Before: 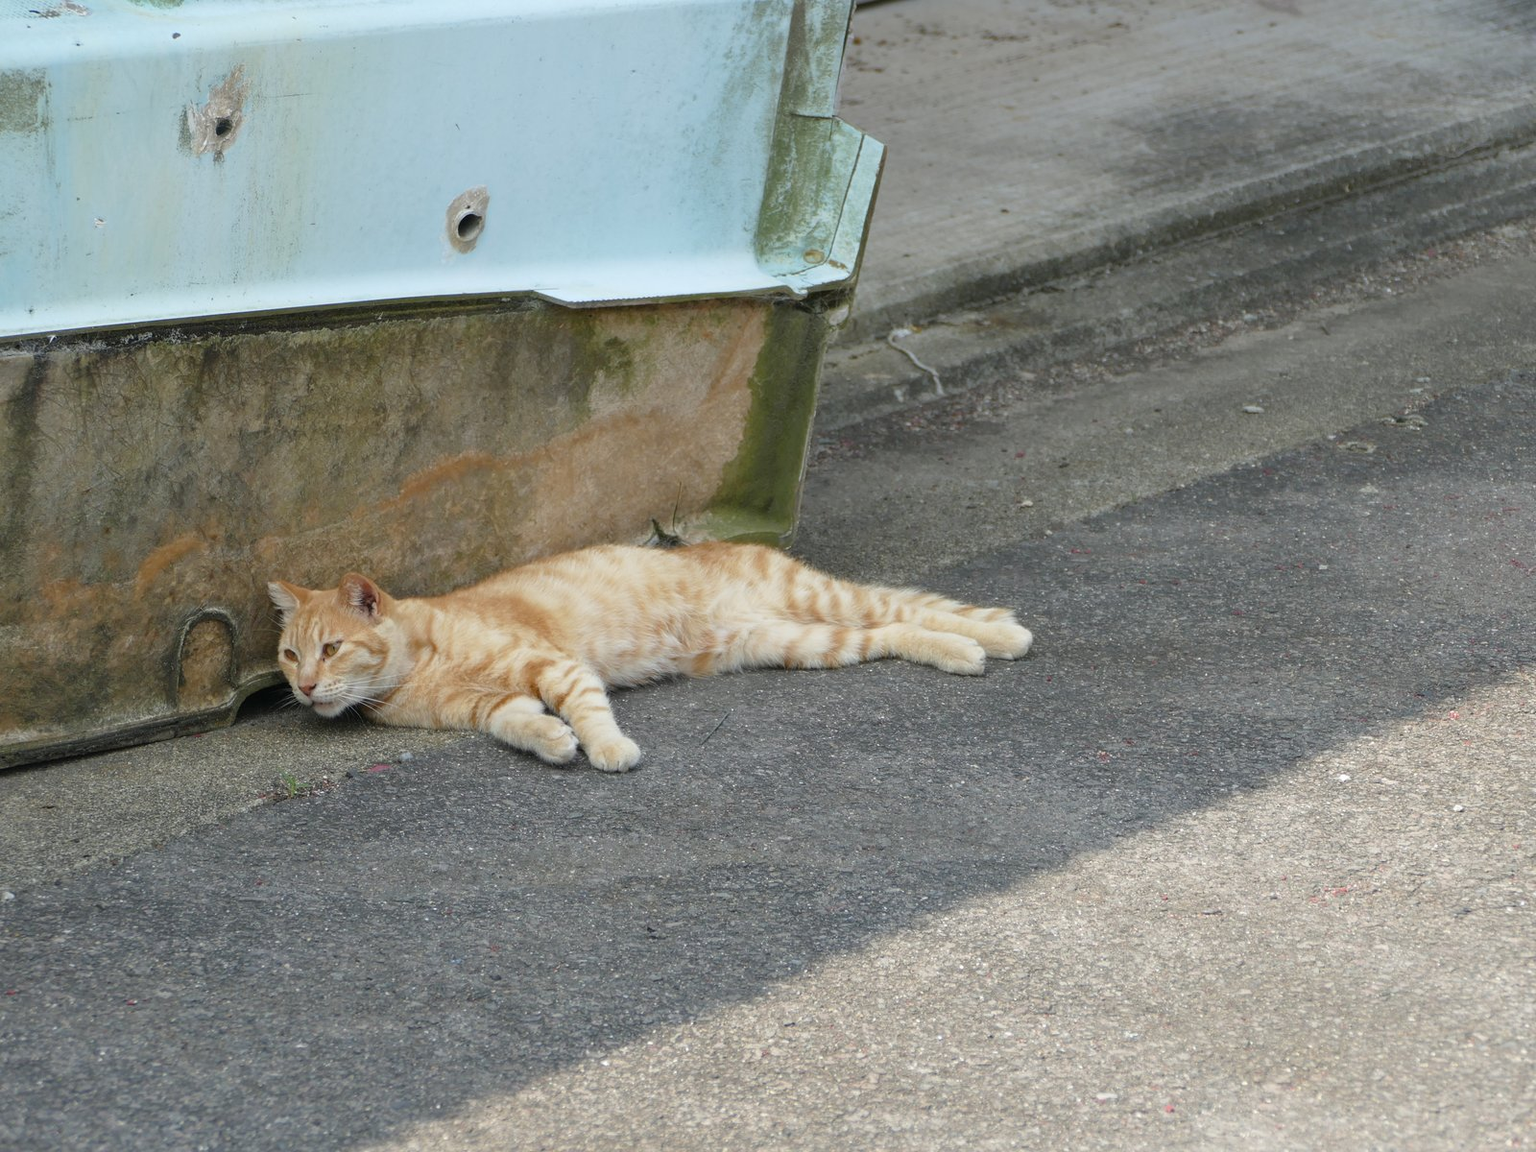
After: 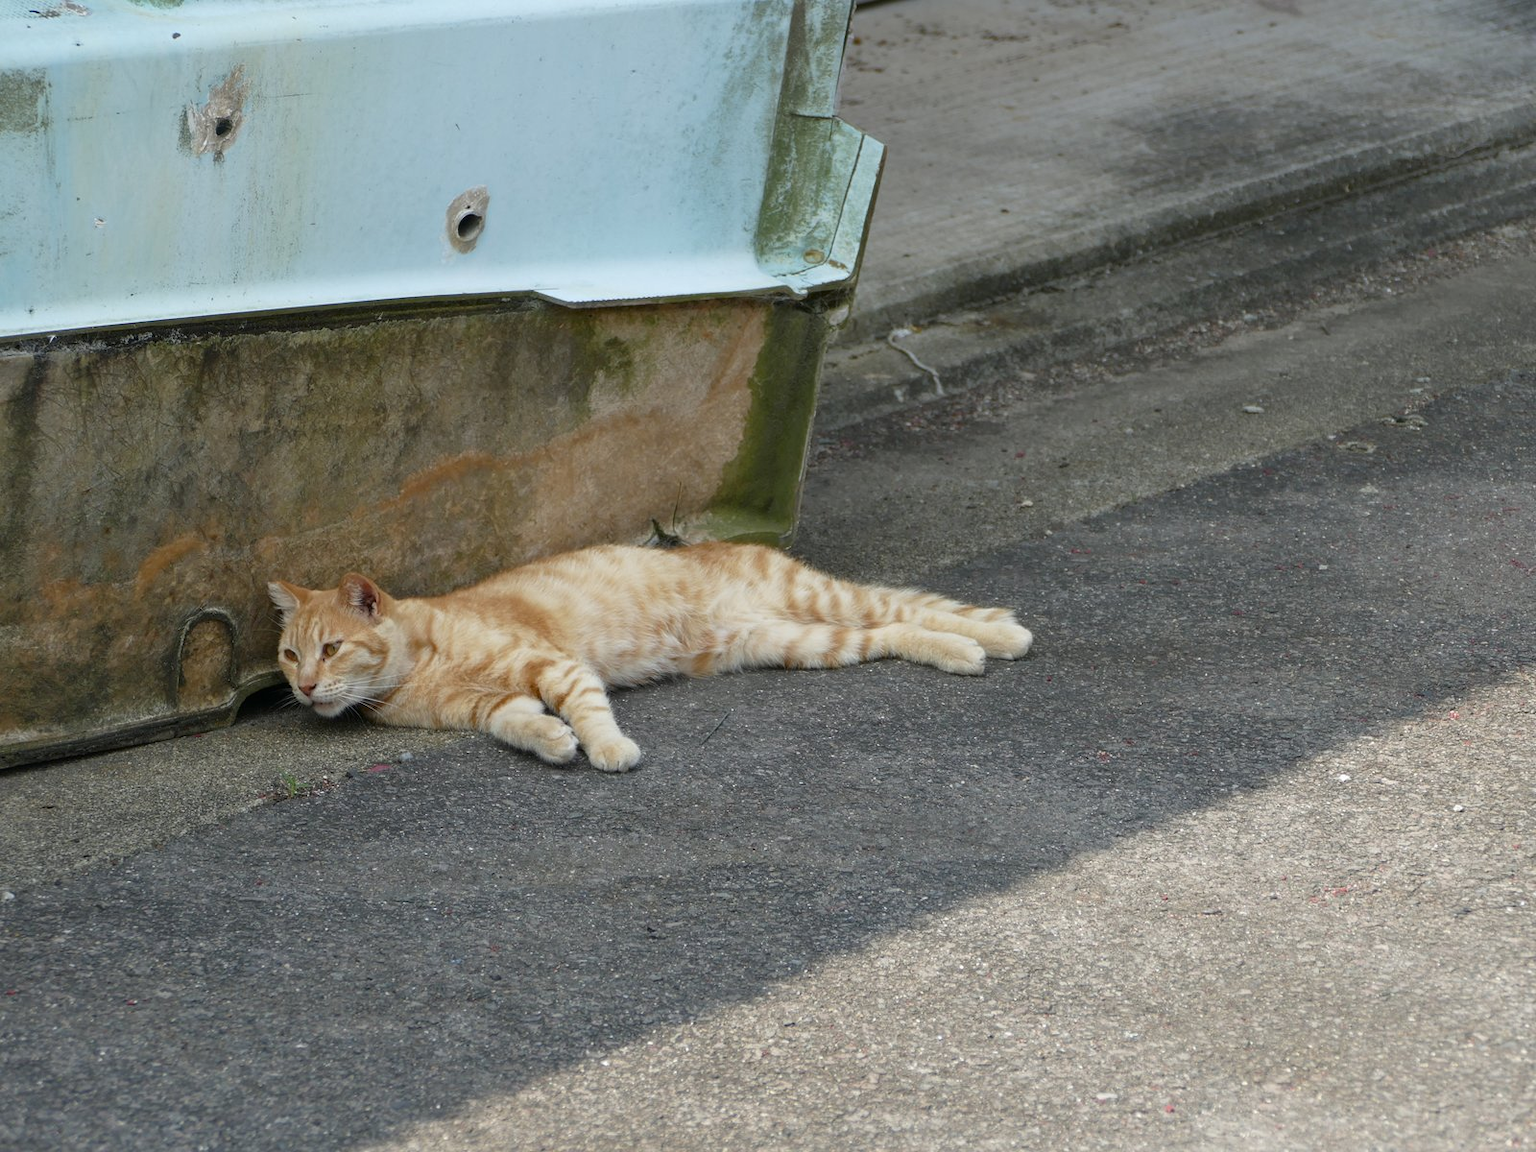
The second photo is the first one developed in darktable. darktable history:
contrast brightness saturation: brightness -0.09
local contrast: mode bilateral grid, contrast 20, coarseness 50, detail 102%, midtone range 0.2
exposure: exposure -0.01 EV, compensate highlight preservation false
